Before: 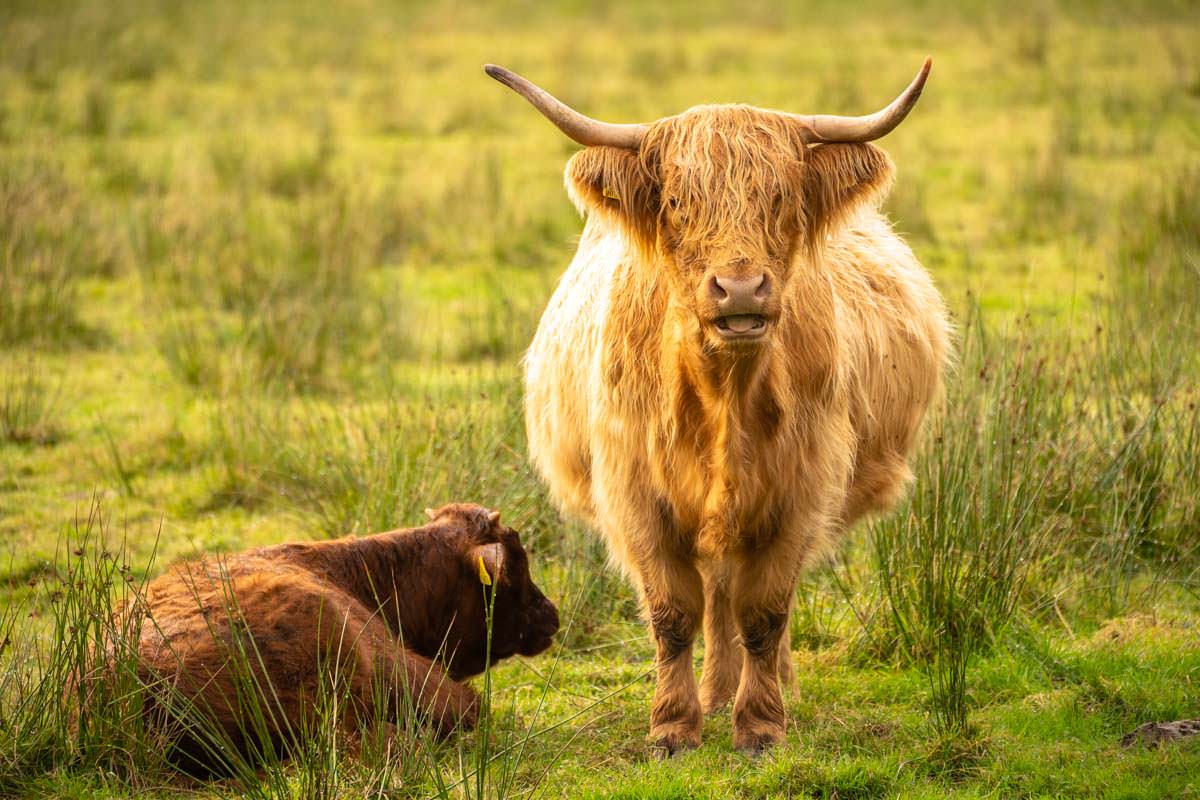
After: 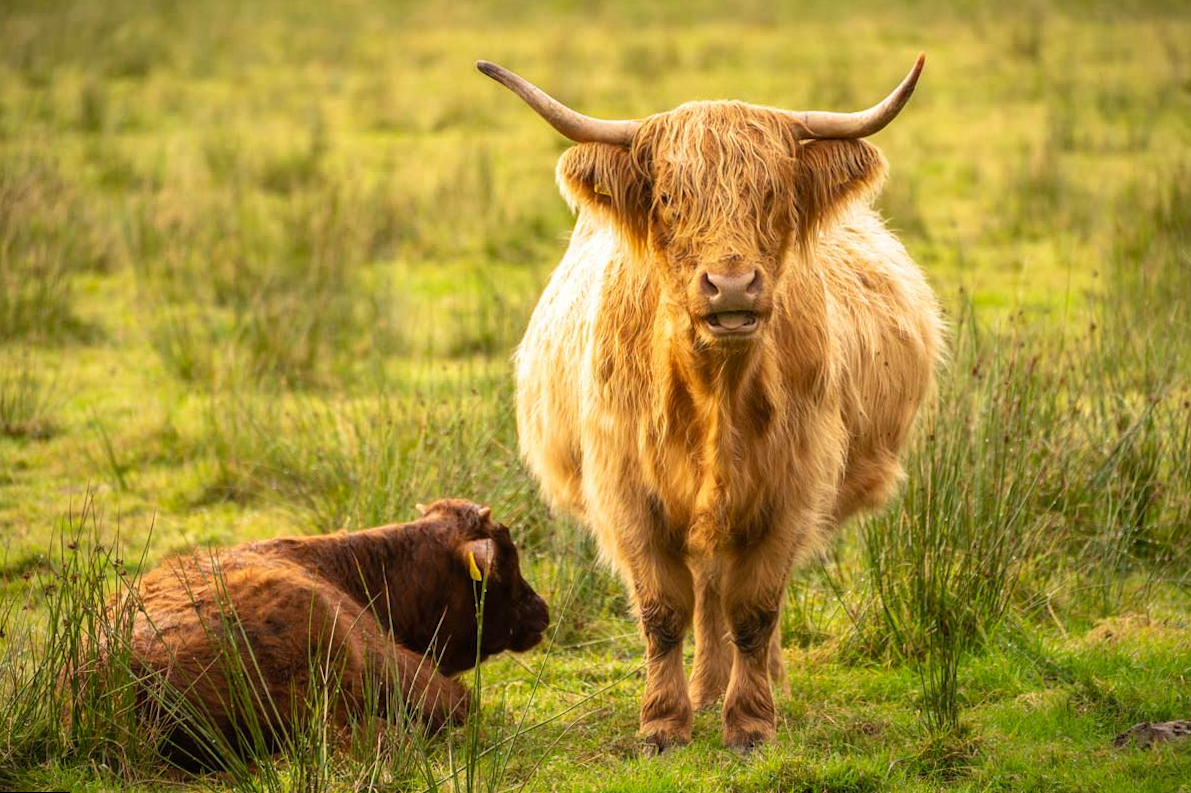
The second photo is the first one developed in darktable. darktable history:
rotate and perspective: rotation 0.192°, lens shift (horizontal) -0.015, crop left 0.005, crop right 0.996, crop top 0.006, crop bottom 0.99
exposure: compensate exposure bias true, compensate highlight preservation false
tone equalizer: on, module defaults
shadows and highlights: radius 337.17, shadows 29.01, soften with gaussian
